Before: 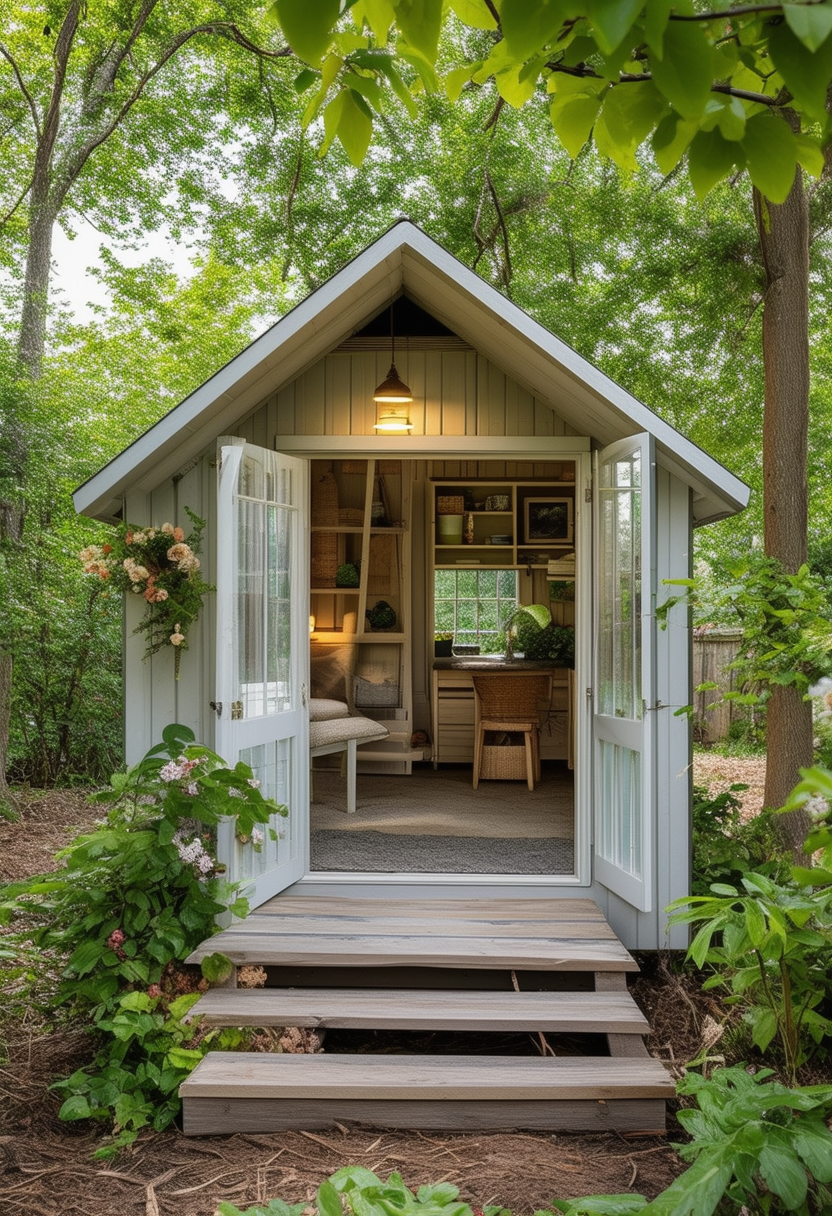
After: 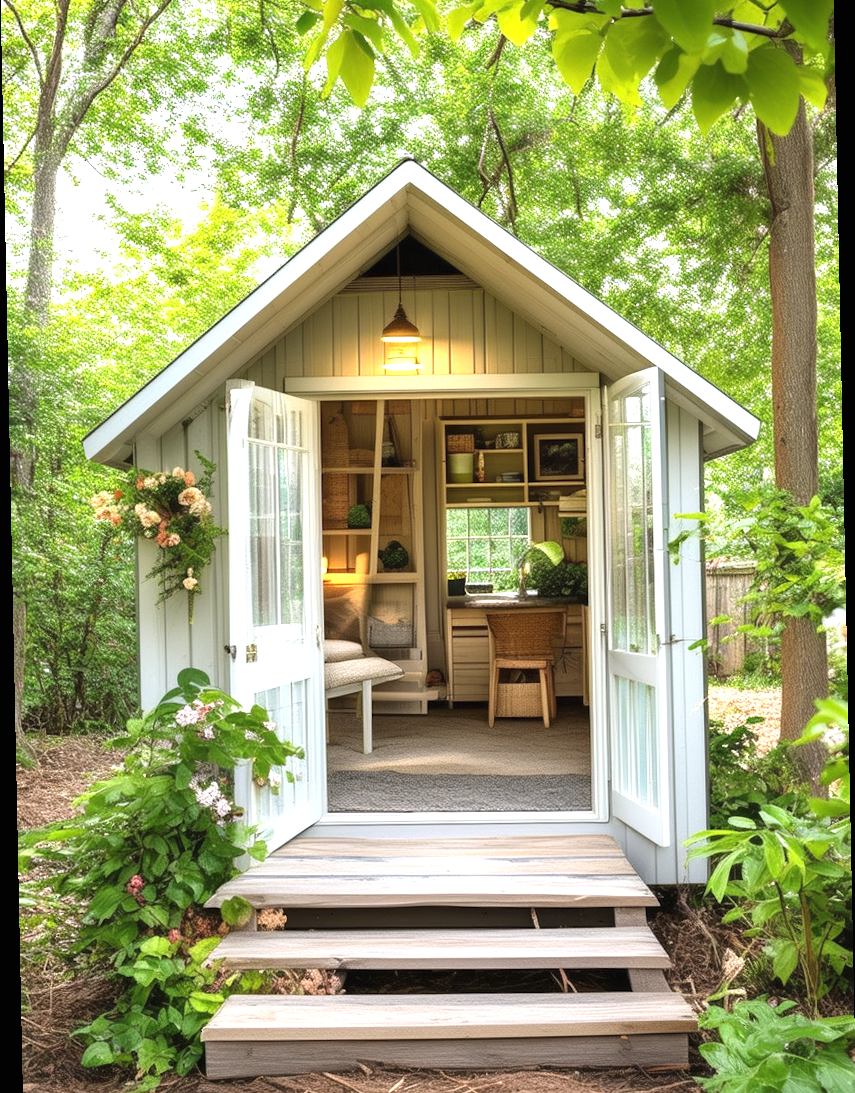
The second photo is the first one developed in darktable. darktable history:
exposure: black level correction 0, exposure 1.2 EV, compensate highlight preservation false
crop and rotate: top 5.609%, bottom 5.609%
rotate and perspective: rotation -1.17°, automatic cropping off
